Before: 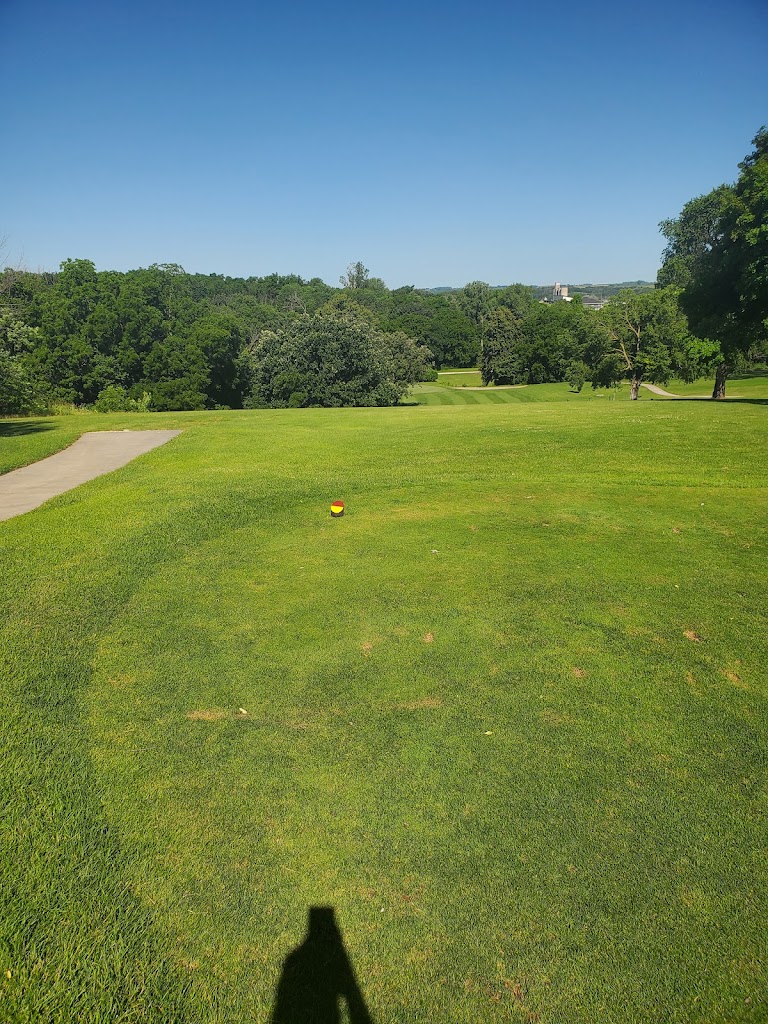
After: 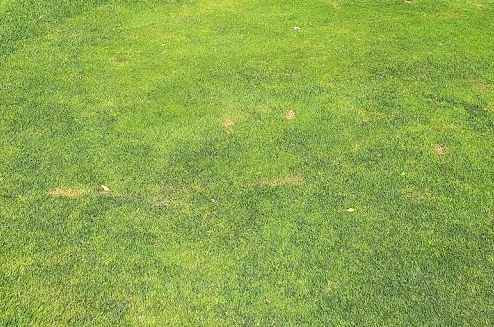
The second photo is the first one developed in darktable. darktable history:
white balance: red 0.926, green 1.003, blue 1.133
exposure: black level correction 0, exposure 0.7 EV, compensate exposure bias true, compensate highlight preservation false
crop: left 18.091%, top 51.13%, right 17.525%, bottom 16.85%
